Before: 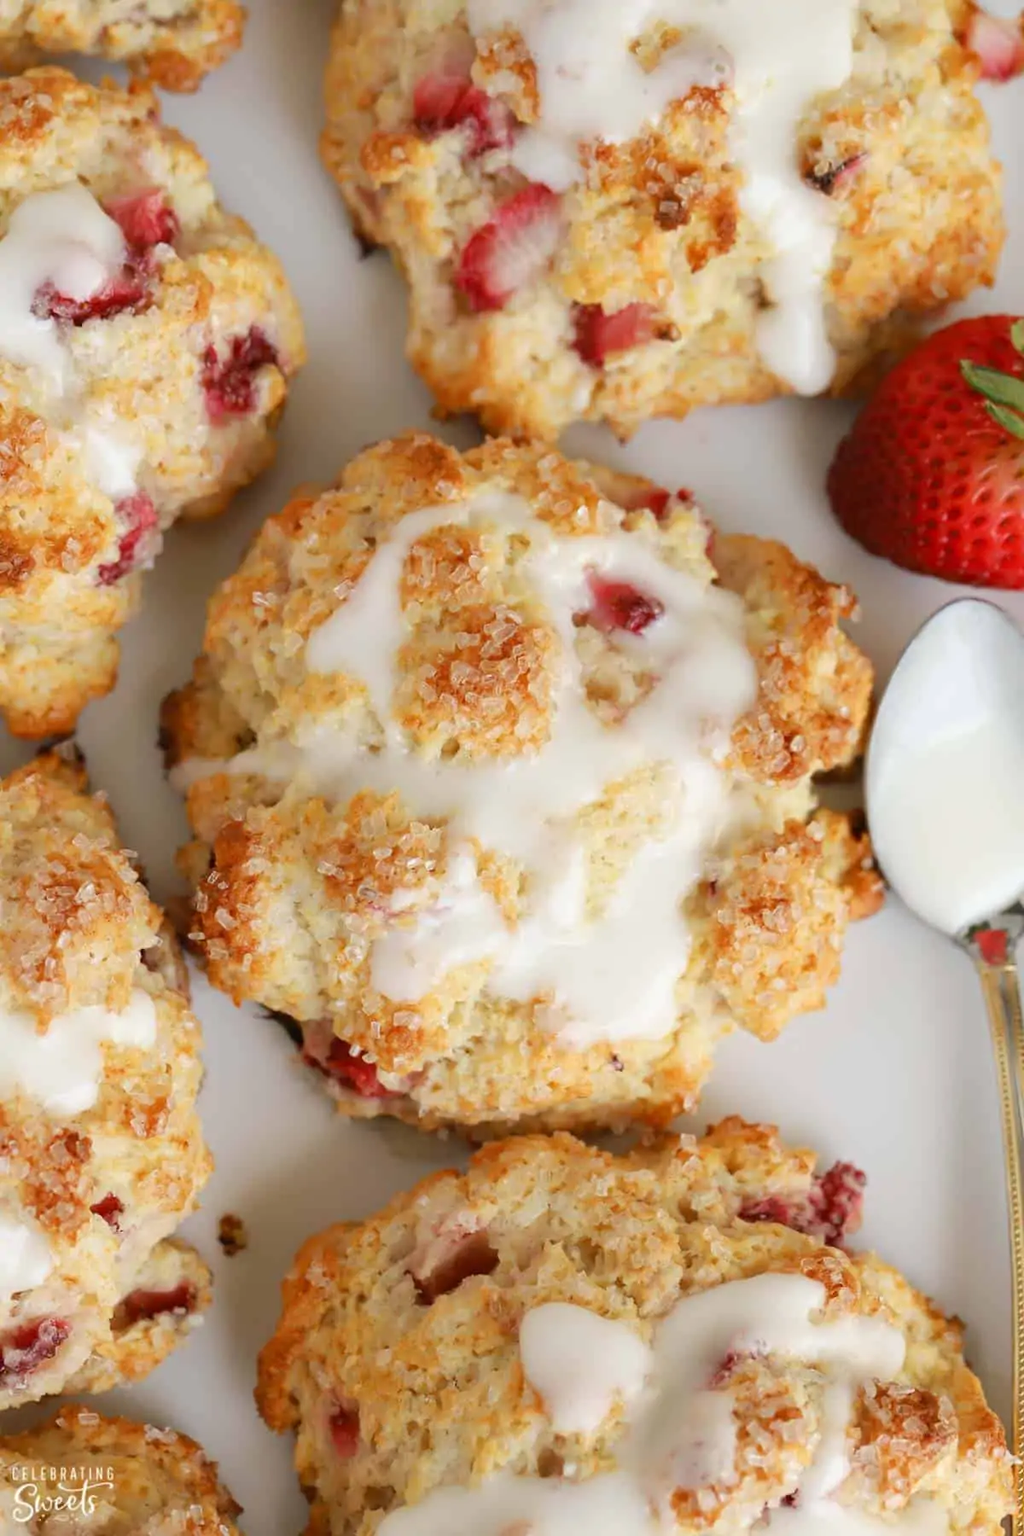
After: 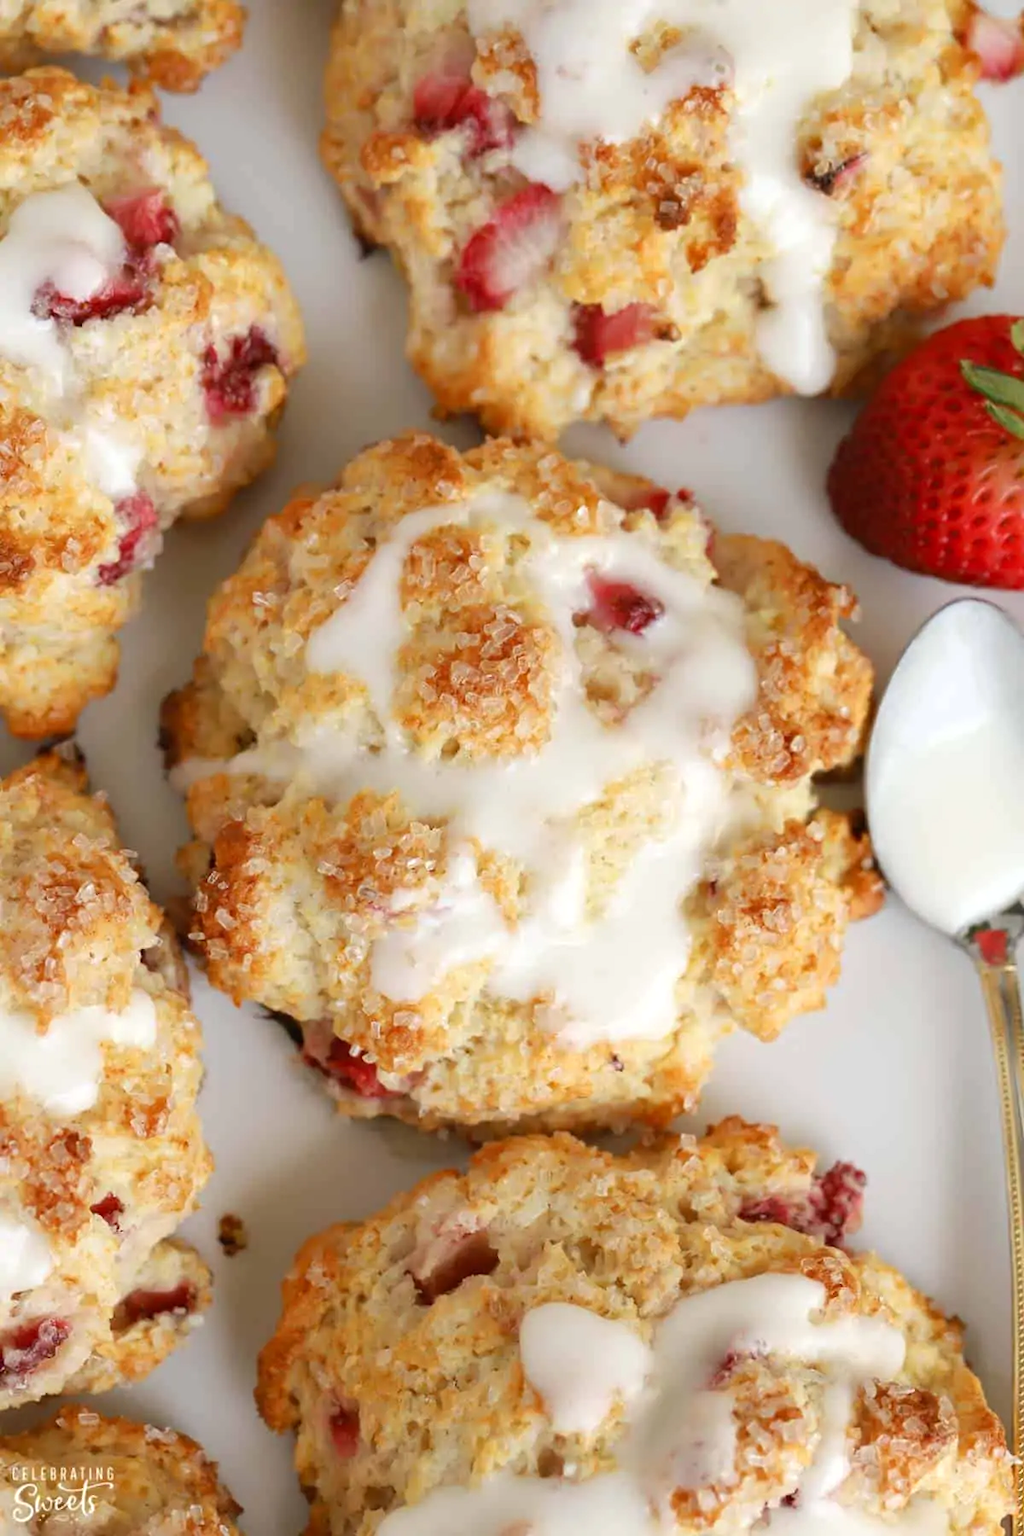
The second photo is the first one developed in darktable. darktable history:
base curve: curves: ch0 [(0, 0) (0.303, 0.277) (1, 1)]
levels: levels [0, 0.48, 0.961]
